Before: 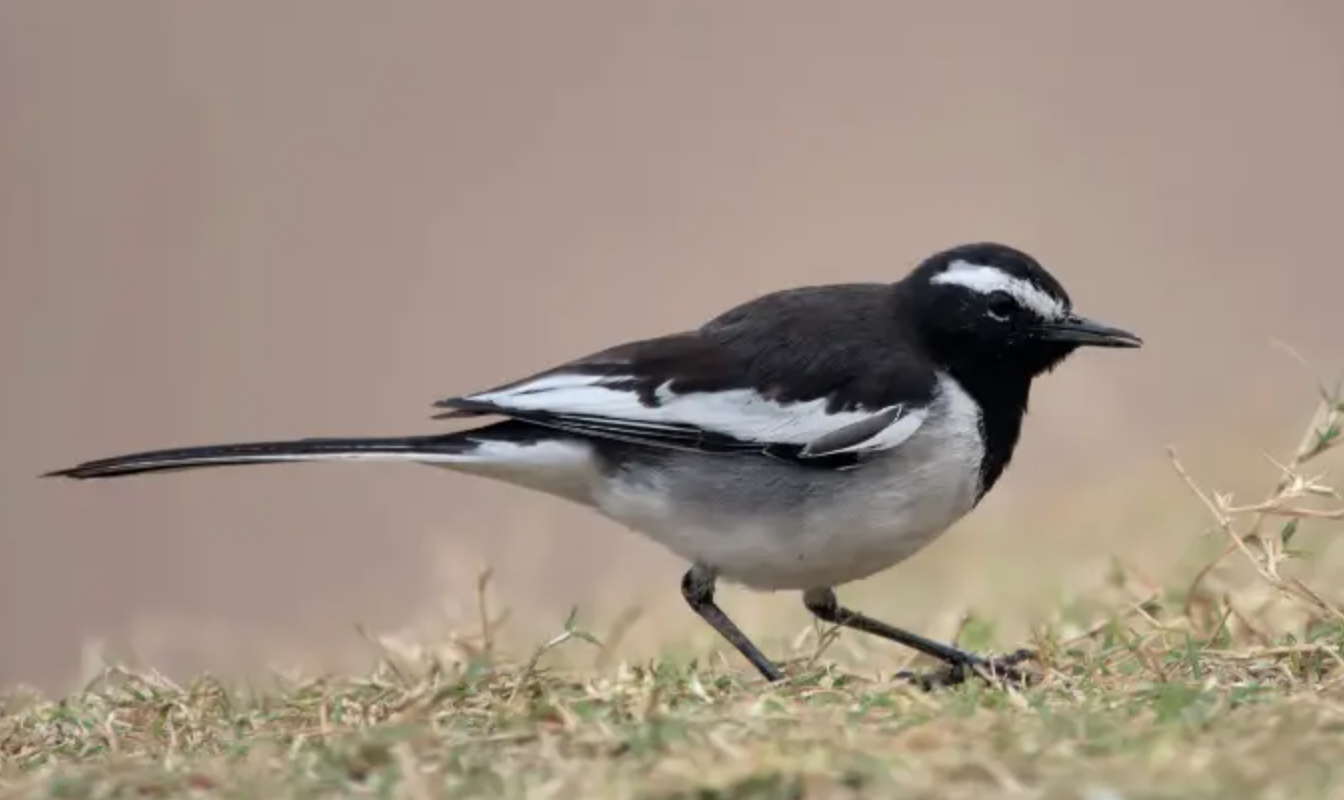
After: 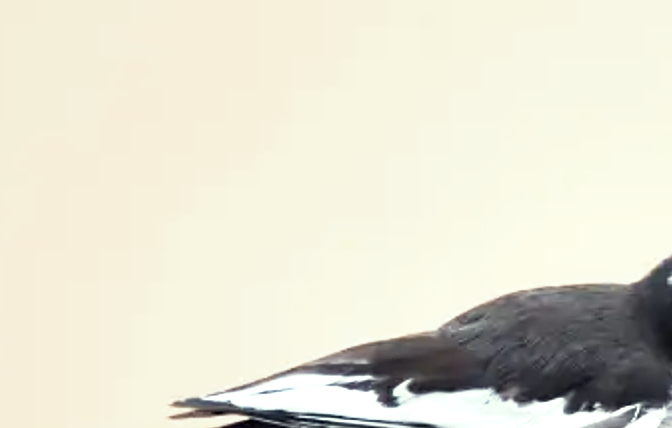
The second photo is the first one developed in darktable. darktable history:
color correction: highlights a* -4.73, highlights b* 5.06, saturation 0.97
crop: left 19.556%, right 30.401%, bottom 46.458%
exposure: black level correction 0, exposure 1.2 EV, compensate exposure bias true, compensate highlight preservation false
base curve: curves: ch0 [(0, 0) (0.688, 0.865) (1, 1)], preserve colors none
sharpen: on, module defaults
